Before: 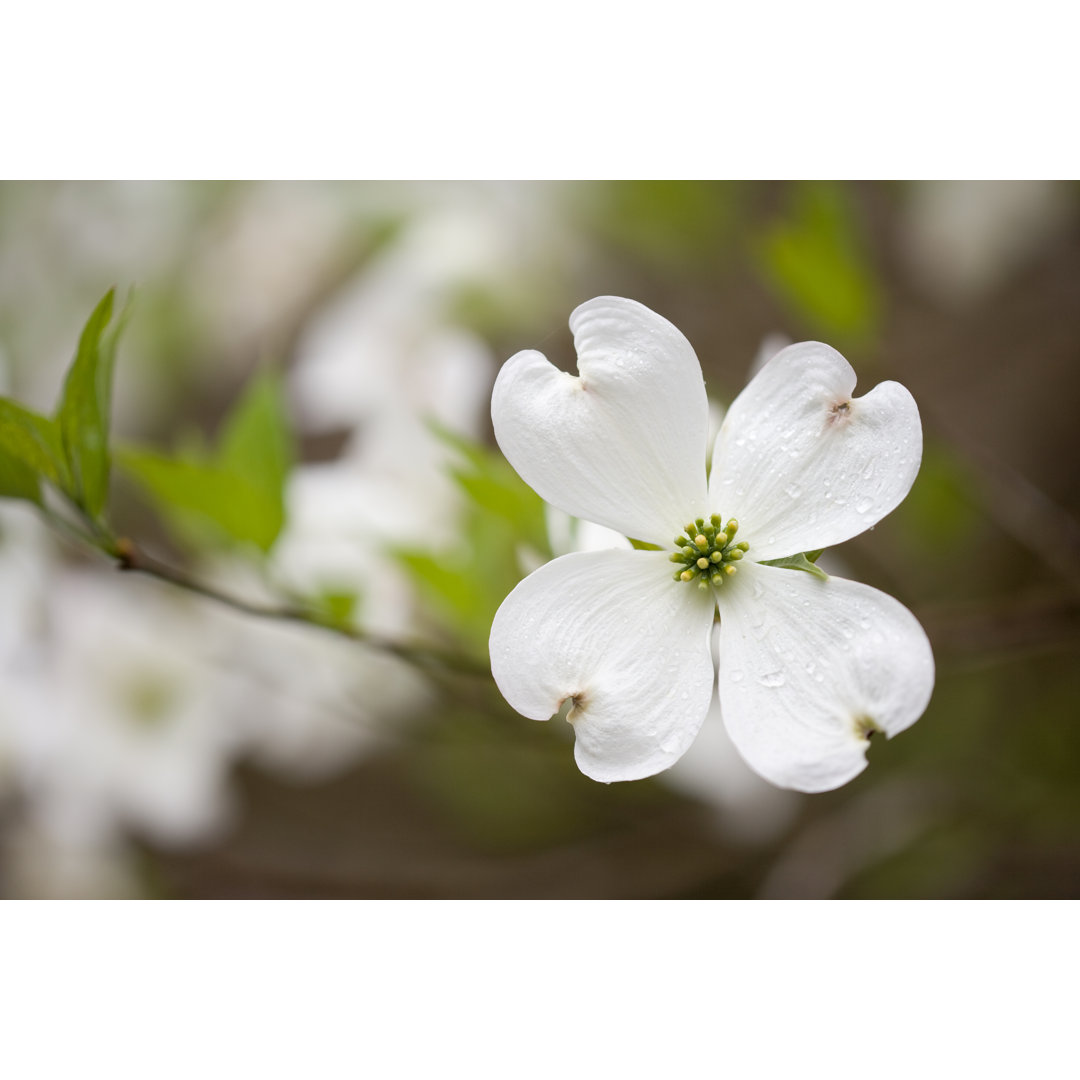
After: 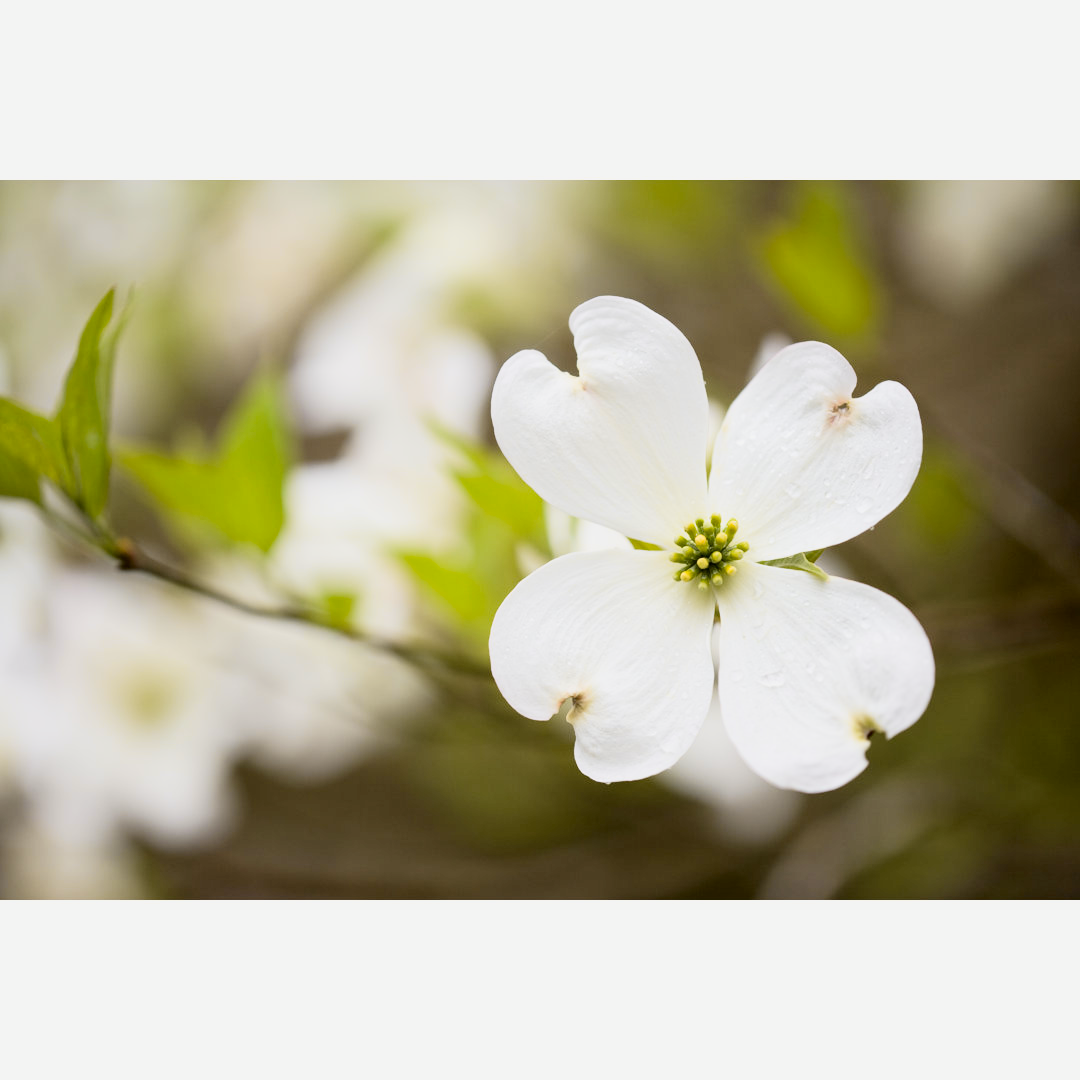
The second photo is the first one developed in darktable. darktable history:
tone curve: curves: ch0 [(0, 0.005) (0.103, 0.081) (0.196, 0.197) (0.391, 0.469) (0.491, 0.585) (0.638, 0.751) (0.822, 0.886) (0.997, 0.959)]; ch1 [(0, 0) (0.172, 0.123) (0.324, 0.253) (0.396, 0.388) (0.474, 0.479) (0.499, 0.498) (0.529, 0.528) (0.579, 0.614) (0.633, 0.677) (0.812, 0.856) (1, 1)]; ch2 [(0, 0) (0.411, 0.424) (0.459, 0.478) (0.5, 0.501) (0.517, 0.526) (0.553, 0.583) (0.609, 0.646) (0.708, 0.768) (0.839, 0.916) (1, 1)], color space Lab, independent channels, preserve colors none
